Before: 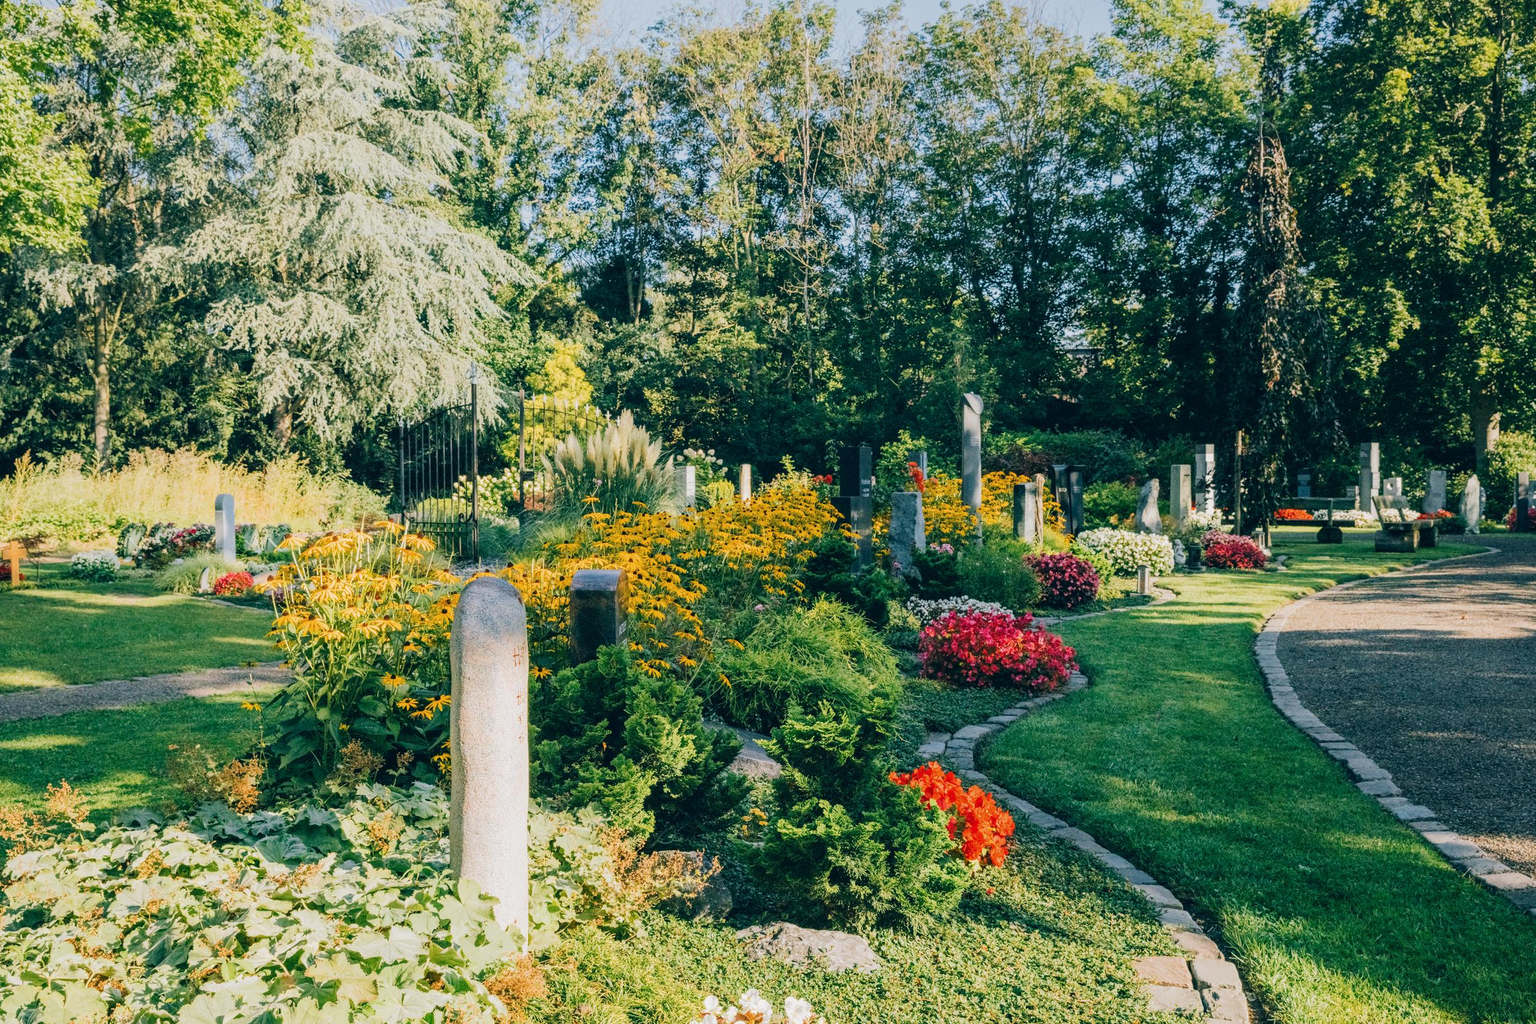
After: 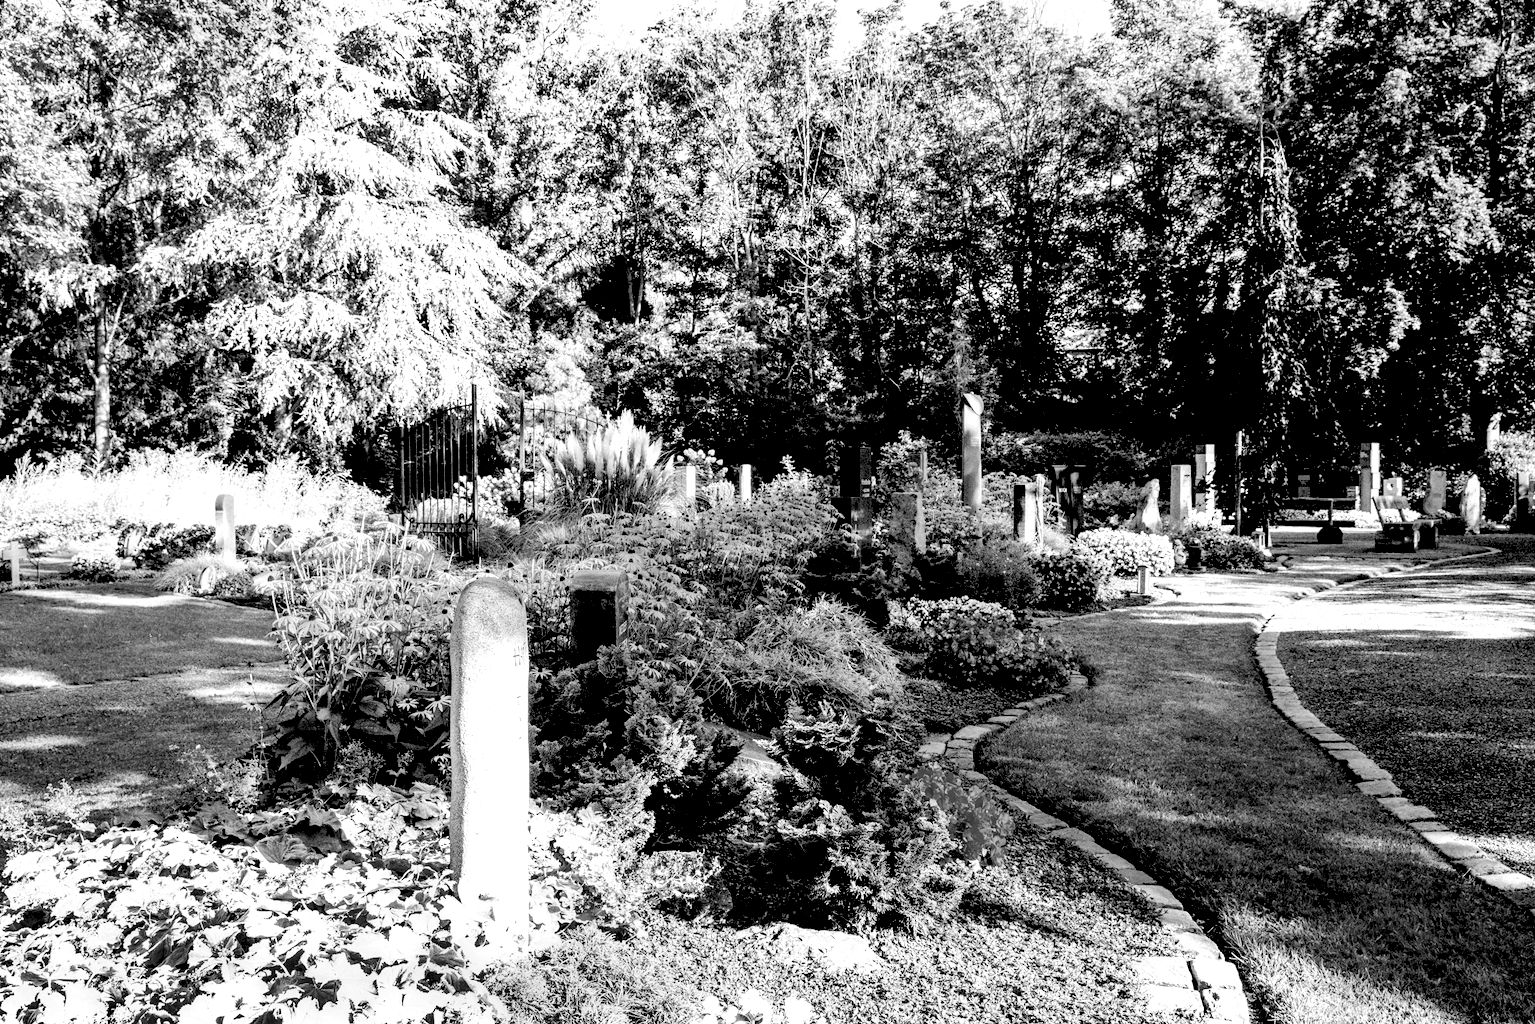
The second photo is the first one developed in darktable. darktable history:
shadows and highlights: radius 171.16, shadows 27, white point adjustment 3.13, highlights -67.95, soften with gaussian
monochrome: size 1
exposure: black level correction 0.035, exposure 0.9 EV, compensate highlight preservation false
